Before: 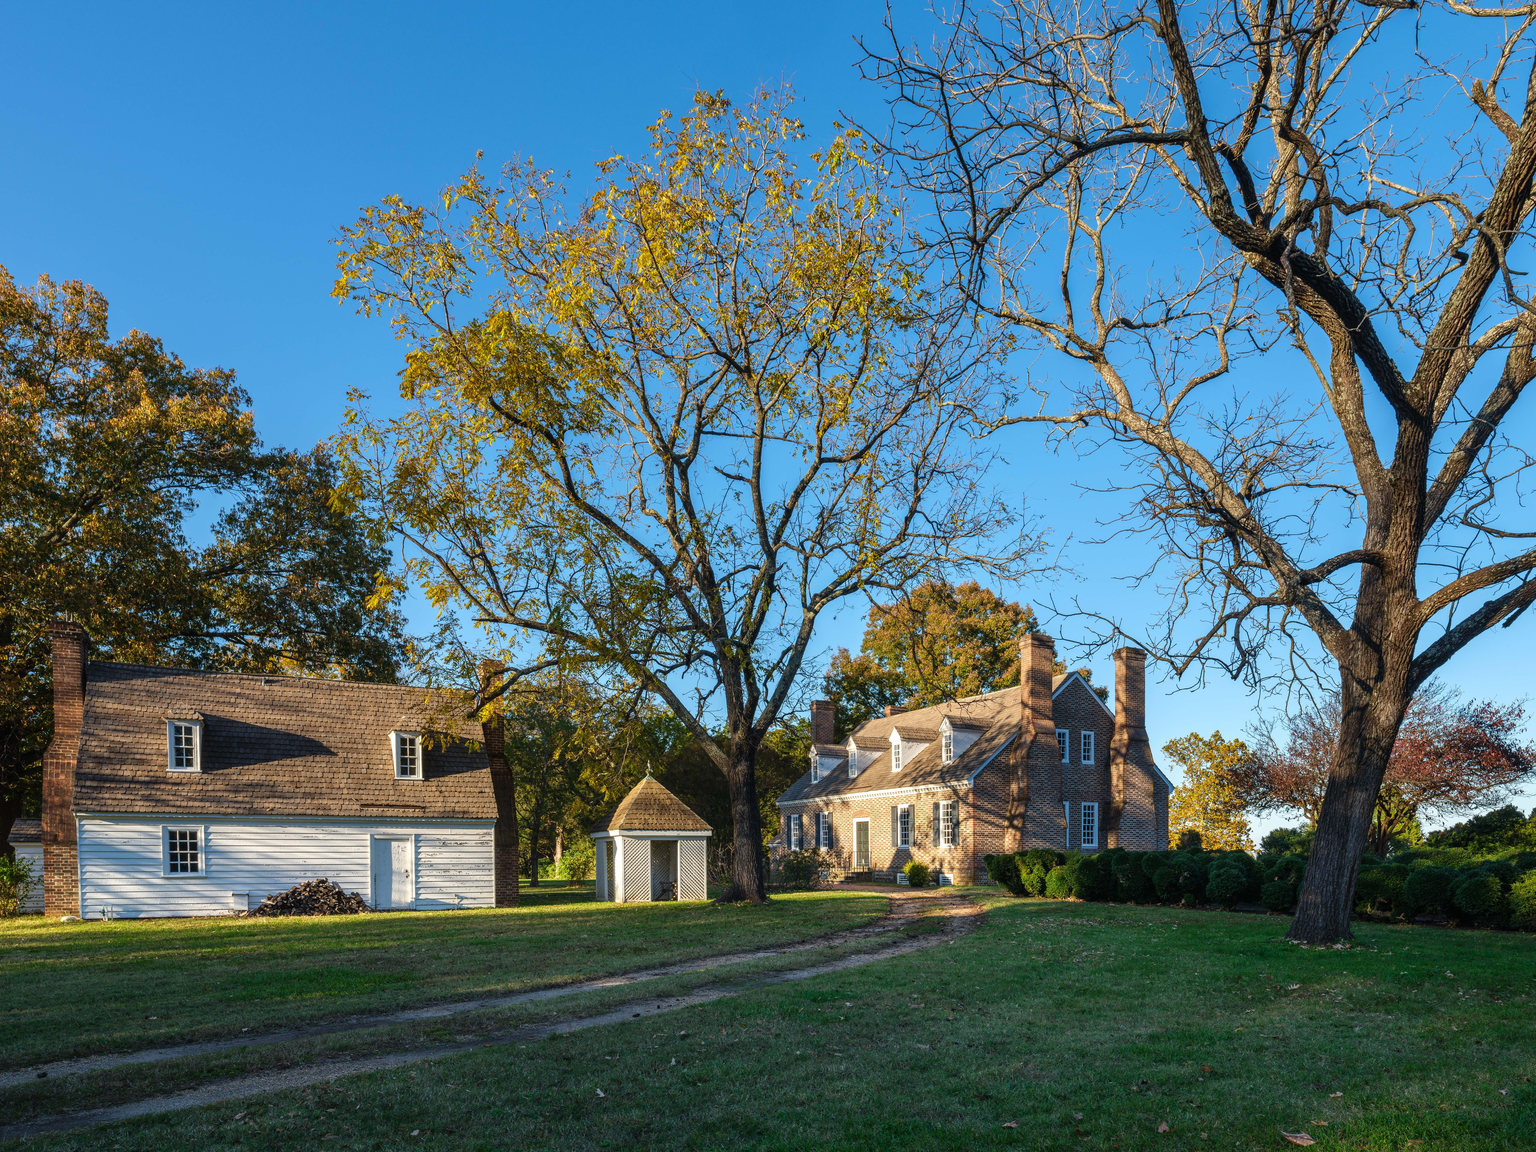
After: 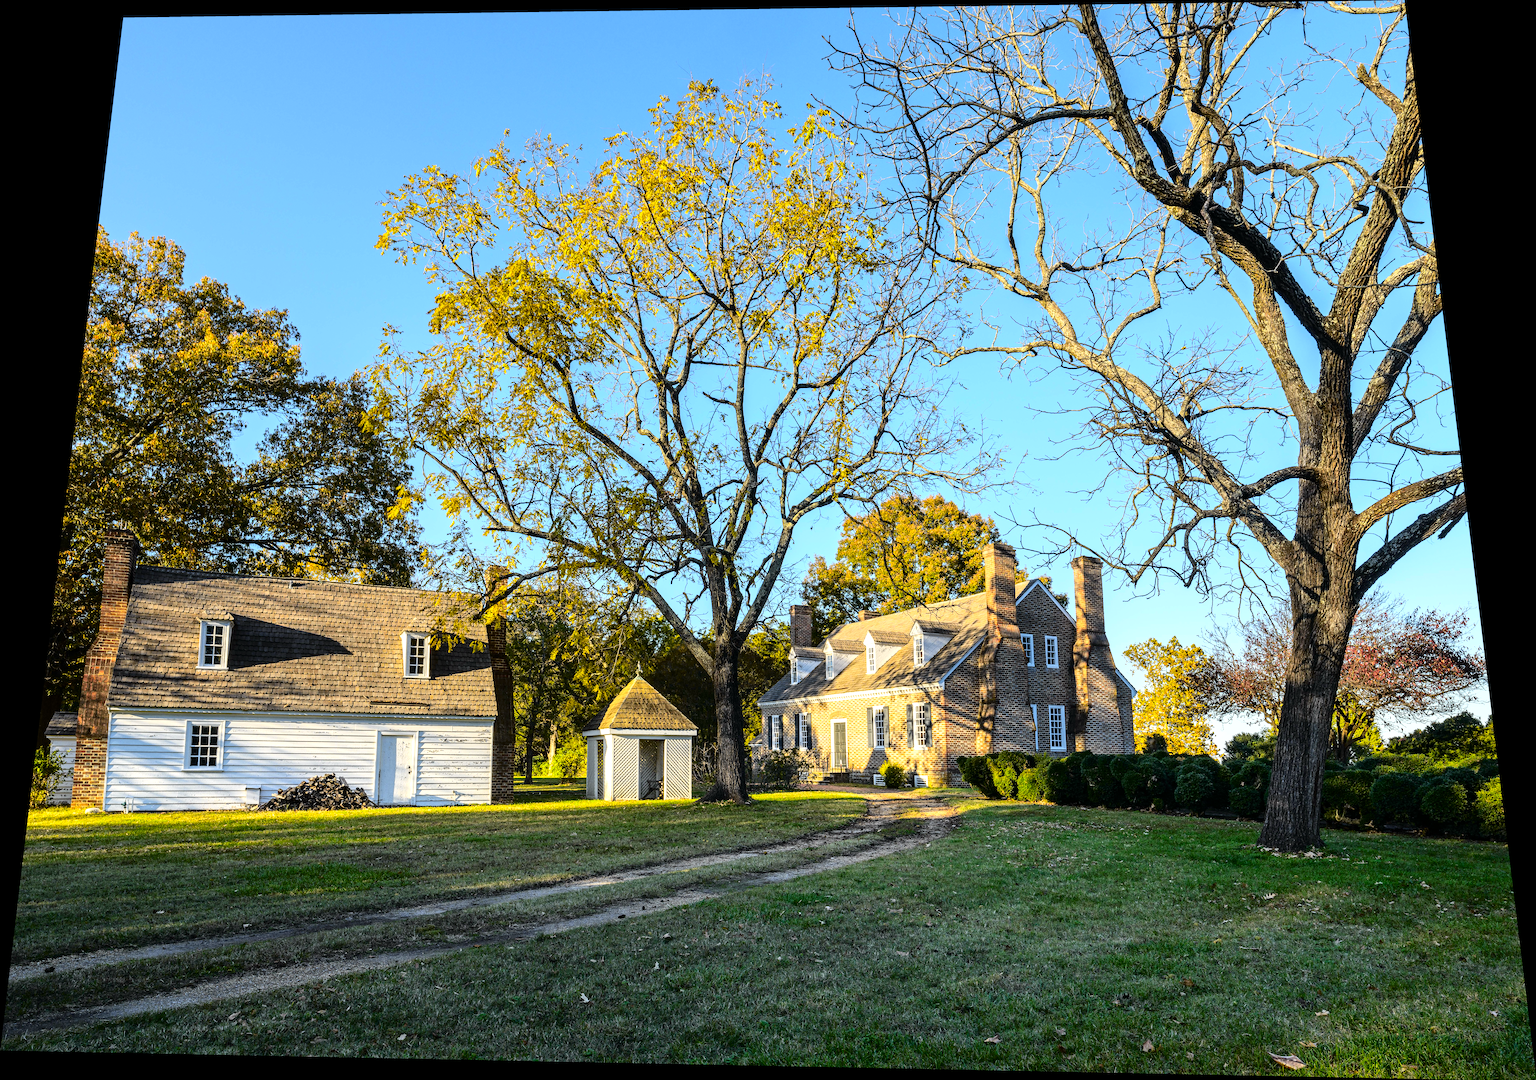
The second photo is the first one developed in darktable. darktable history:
contrast equalizer: y [[0.5, 0.501, 0.532, 0.538, 0.54, 0.541], [0.5 ×6], [0.5 ×6], [0 ×6], [0 ×6]]
exposure: black level correction 0.001, exposure 0.5 EV, compensate exposure bias true, compensate highlight preservation false
rotate and perspective: rotation 0.128°, lens shift (vertical) -0.181, lens shift (horizontal) -0.044, shear 0.001, automatic cropping off
tone curve: curves: ch0 [(0, 0) (0.136, 0.084) (0.346, 0.366) (0.489, 0.559) (0.66, 0.748) (0.849, 0.902) (1, 0.974)]; ch1 [(0, 0) (0.353, 0.344) (0.45, 0.46) (0.498, 0.498) (0.521, 0.512) (0.563, 0.559) (0.592, 0.605) (0.641, 0.673) (1, 1)]; ch2 [(0, 0) (0.333, 0.346) (0.375, 0.375) (0.424, 0.43) (0.476, 0.492) (0.502, 0.502) (0.524, 0.531) (0.579, 0.61) (0.612, 0.644) (0.641, 0.722) (1, 1)], color space Lab, independent channels, preserve colors none
